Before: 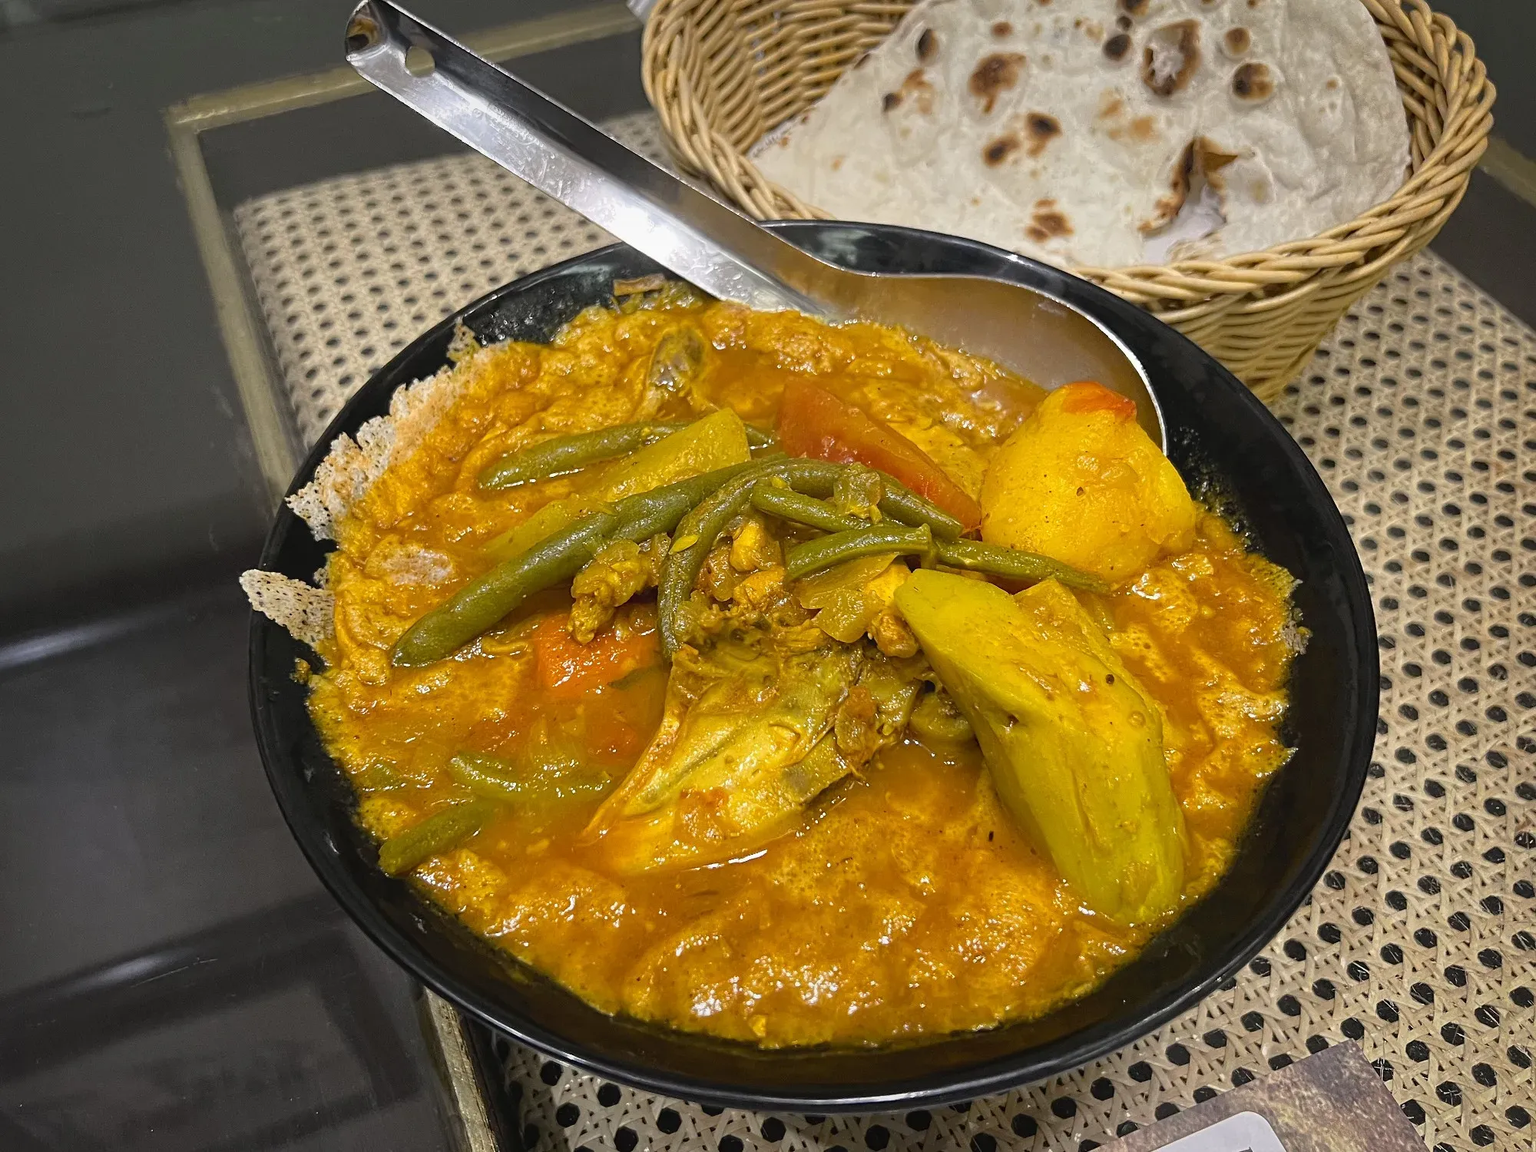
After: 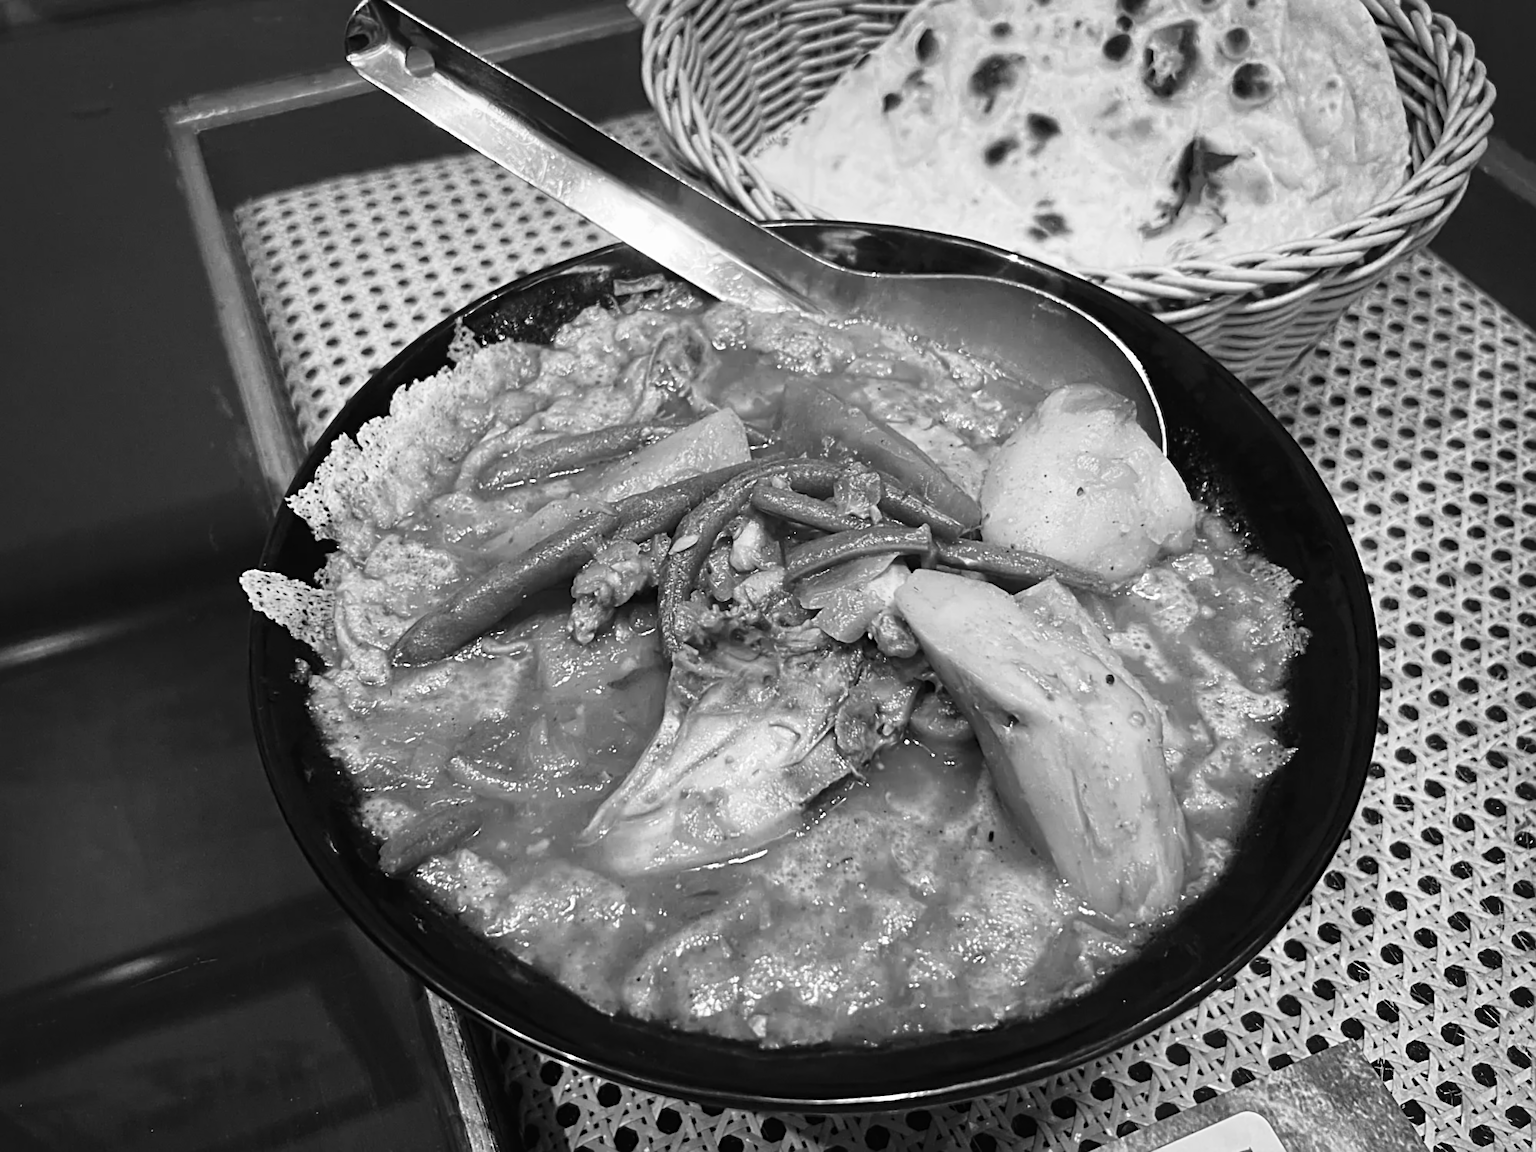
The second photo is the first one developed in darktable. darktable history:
tone equalizer: on, module defaults
sharpen: on, module defaults
lowpass: radius 0.76, contrast 1.56, saturation 0, unbound 0
